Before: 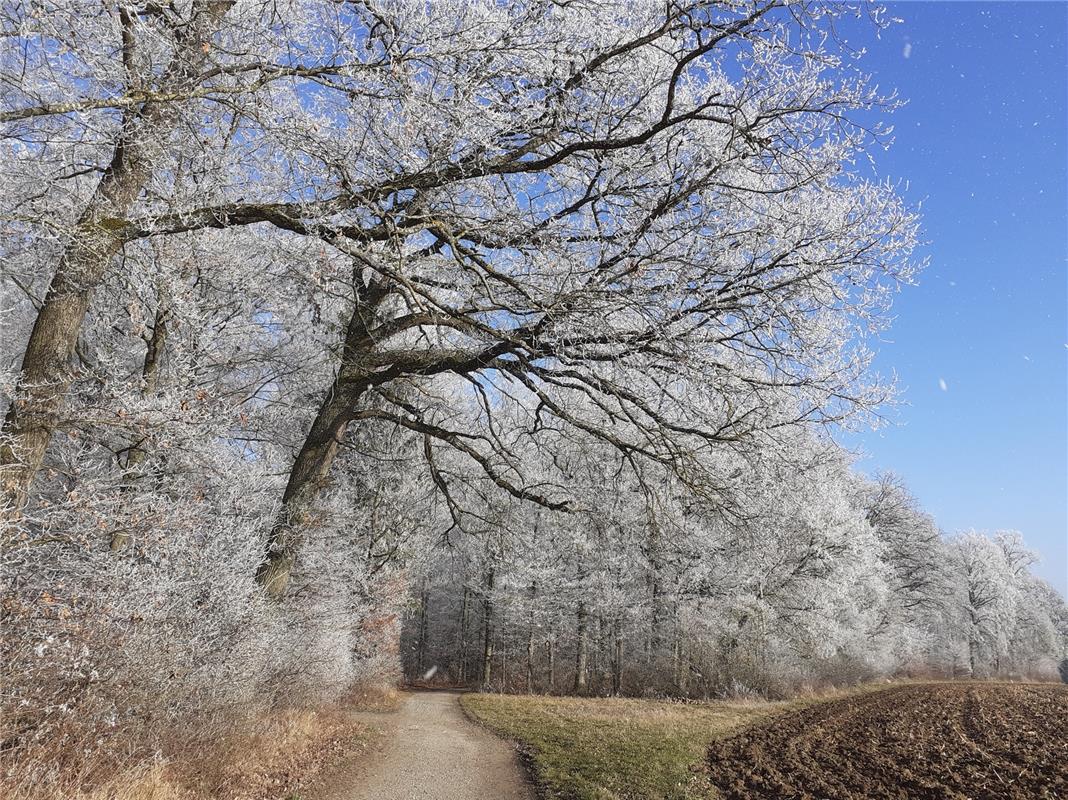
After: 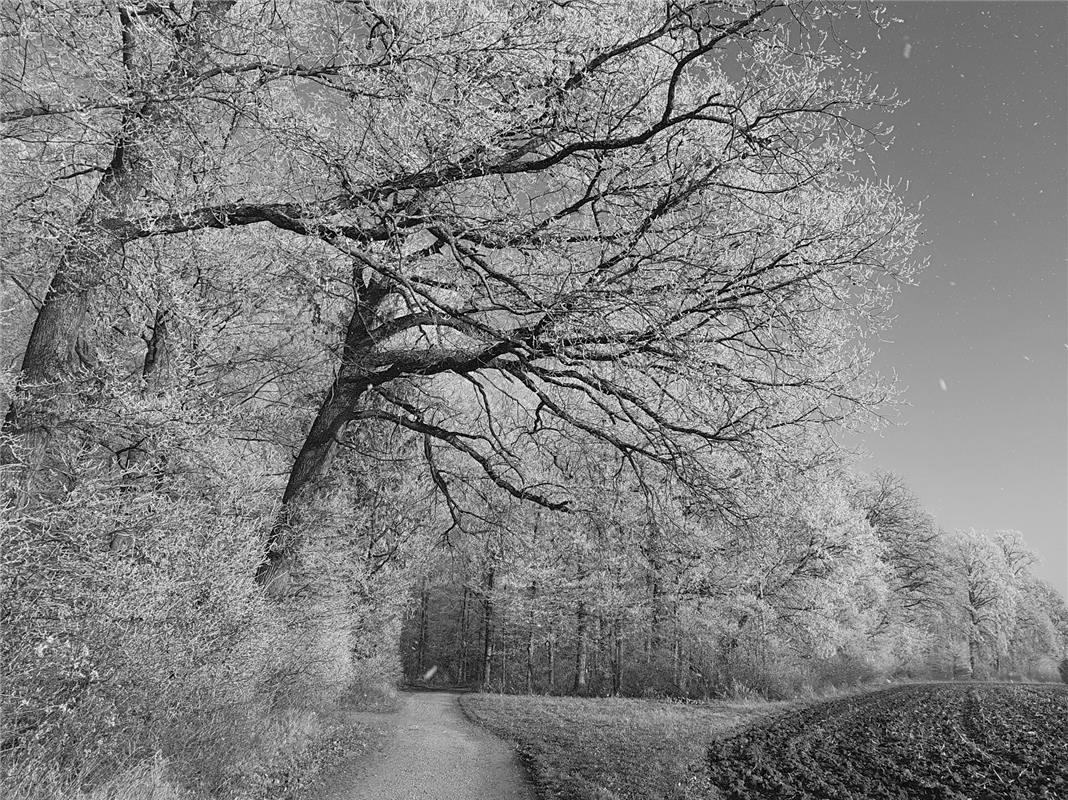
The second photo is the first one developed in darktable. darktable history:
sharpen: amount 0.2
monochrome: a -71.75, b 75.82
